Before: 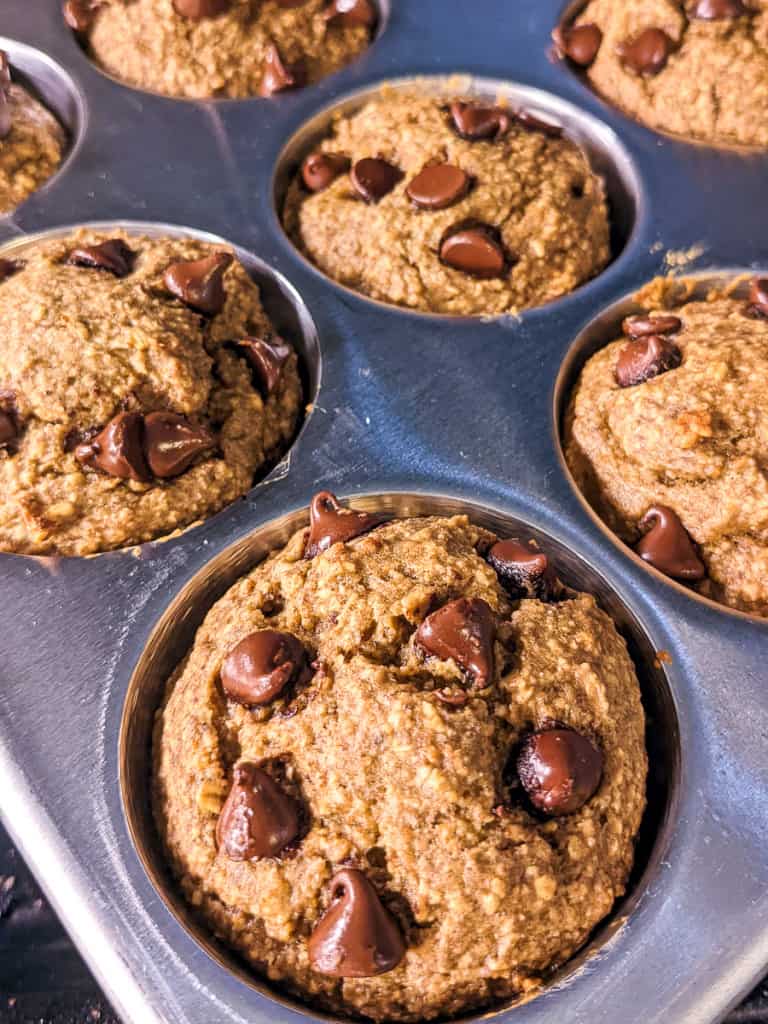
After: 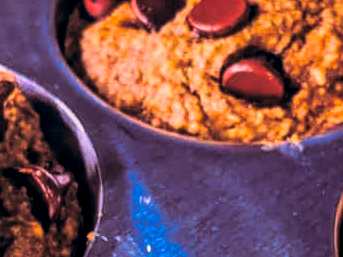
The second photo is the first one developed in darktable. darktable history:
white balance: red 0.983, blue 1.036
crop: left 28.64%, top 16.832%, right 26.637%, bottom 58.055%
tone curve: curves: ch0 [(0, 0) (0.003, 0.003) (0.011, 0.012) (0.025, 0.024) (0.044, 0.039) (0.069, 0.052) (0.1, 0.072) (0.136, 0.097) (0.177, 0.128) (0.224, 0.168) (0.277, 0.217) (0.335, 0.276) (0.399, 0.345) (0.468, 0.429) (0.543, 0.524) (0.623, 0.628) (0.709, 0.732) (0.801, 0.829) (0.898, 0.919) (1, 1)], preserve colors none
split-toning: on, module defaults
color correction: highlights a* 17.03, highlights b* 0.205, shadows a* -15.38, shadows b* -14.56, saturation 1.5
filmic rgb: black relative exposure -7.65 EV, white relative exposure 4.56 EV, hardness 3.61, color science v6 (2022)
local contrast: highlights 61%, detail 143%, midtone range 0.428
